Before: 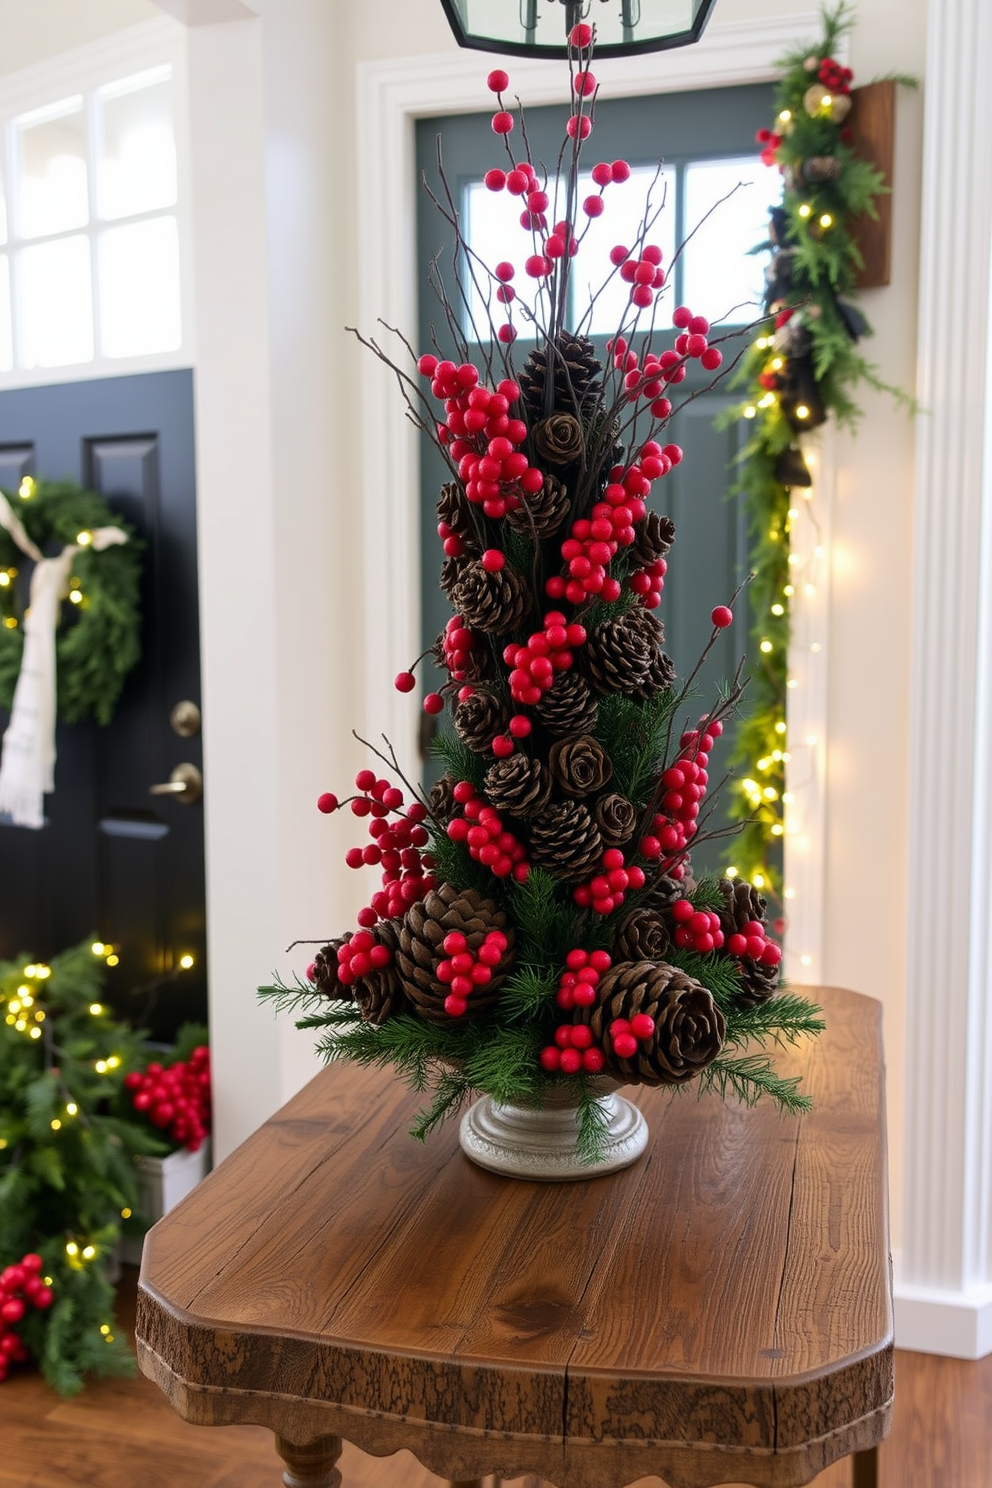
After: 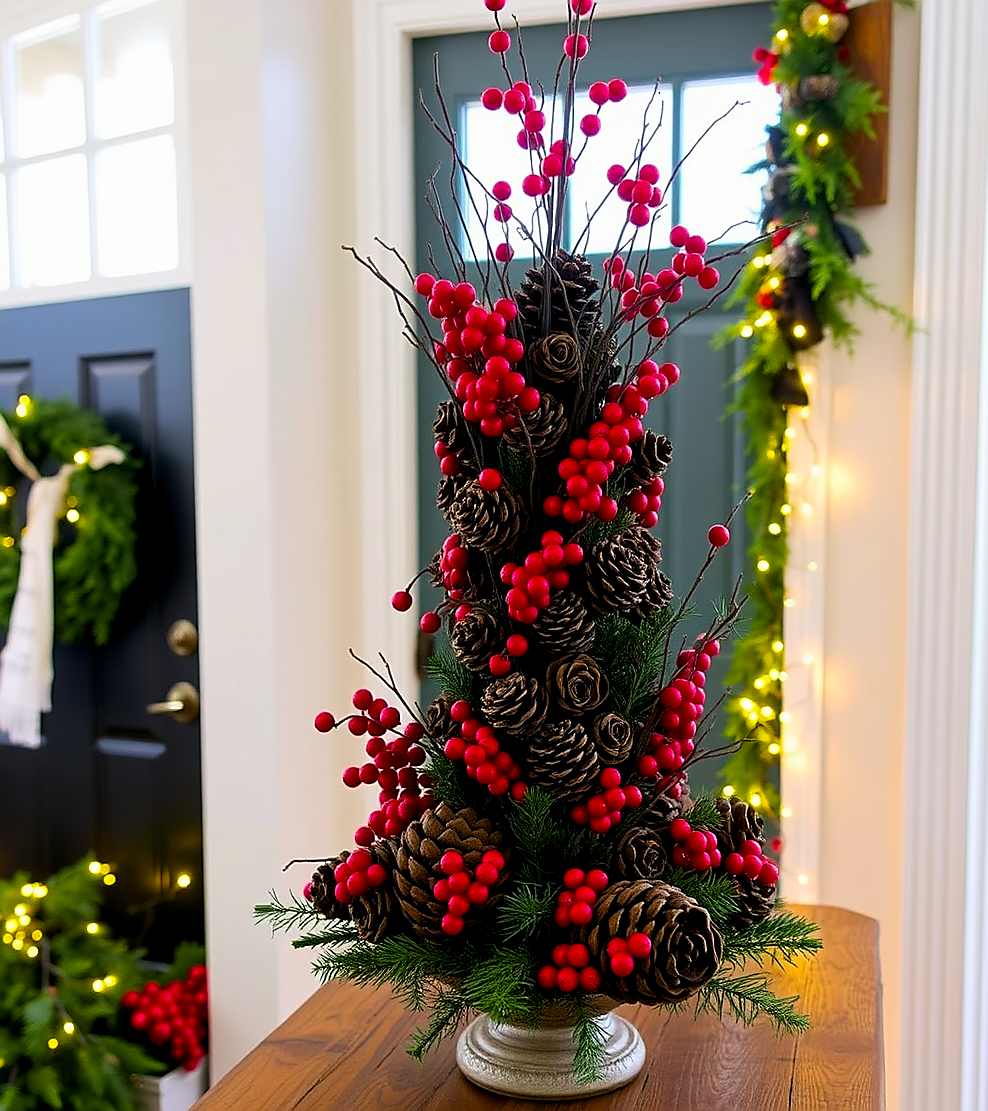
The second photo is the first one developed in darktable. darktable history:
sharpen: radius 1.349, amount 1.245, threshold 0.671
crop: left 0.352%, top 5.507%, bottom 19.768%
color balance rgb: global offset › luminance -0.471%, perceptual saturation grading › global saturation 76.079%, perceptual saturation grading › shadows -29.617%
